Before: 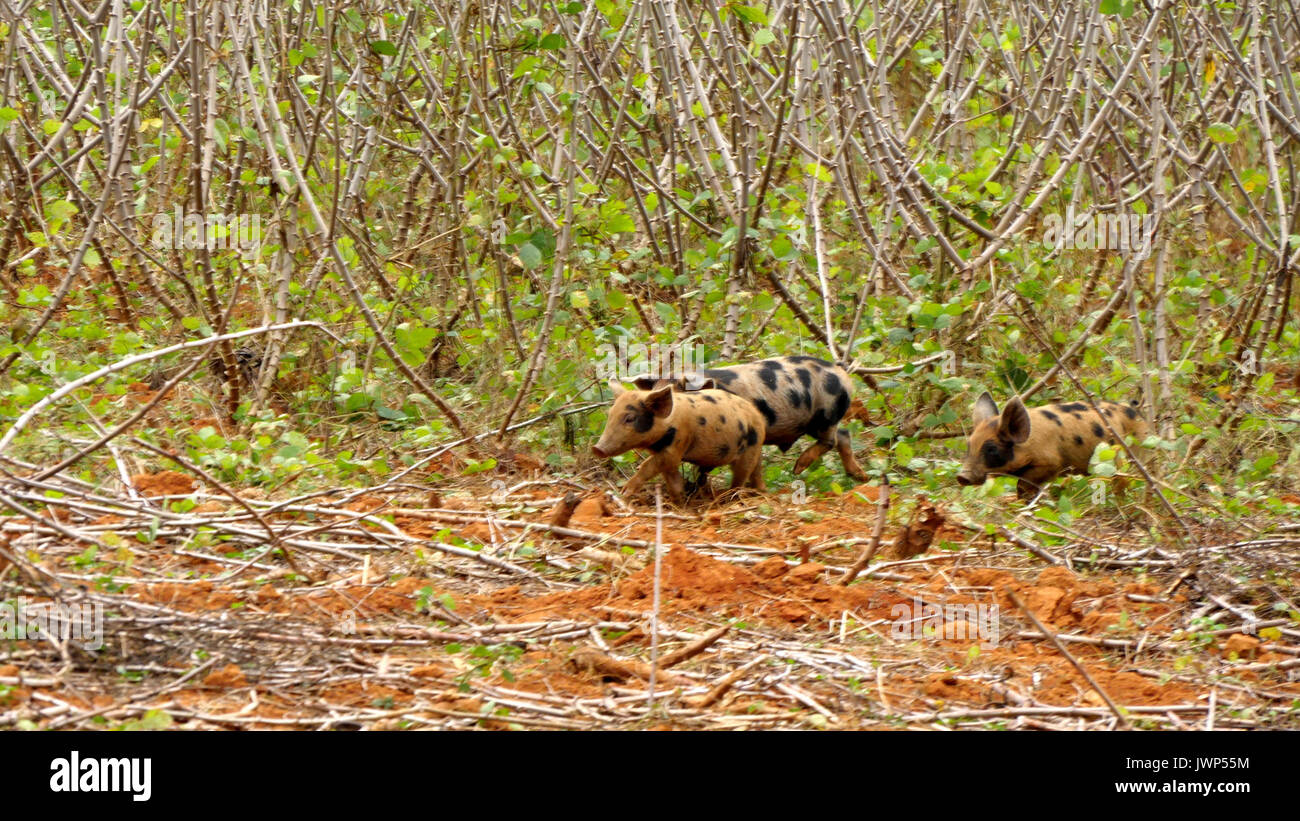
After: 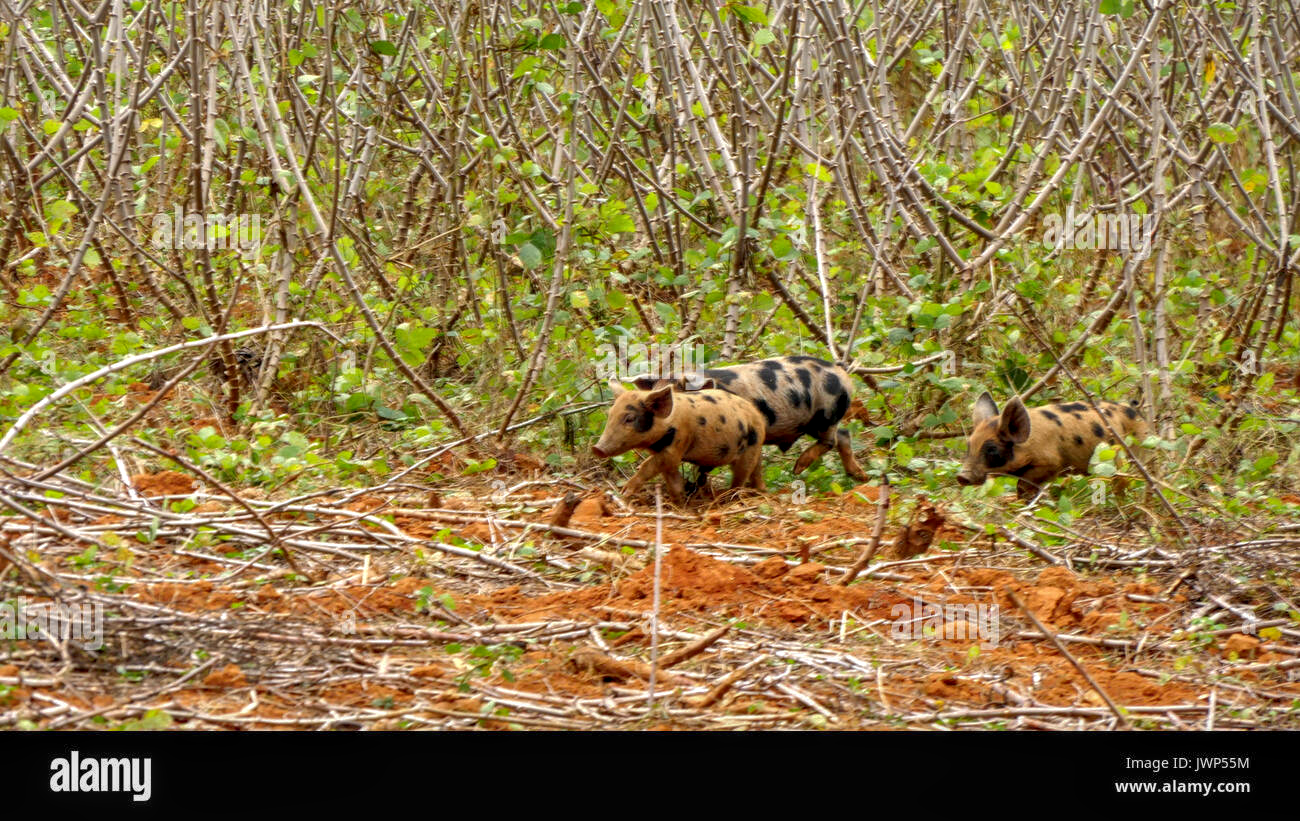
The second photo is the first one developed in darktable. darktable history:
shadows and highlights: on, module defaults
local contrast: detail 130%
